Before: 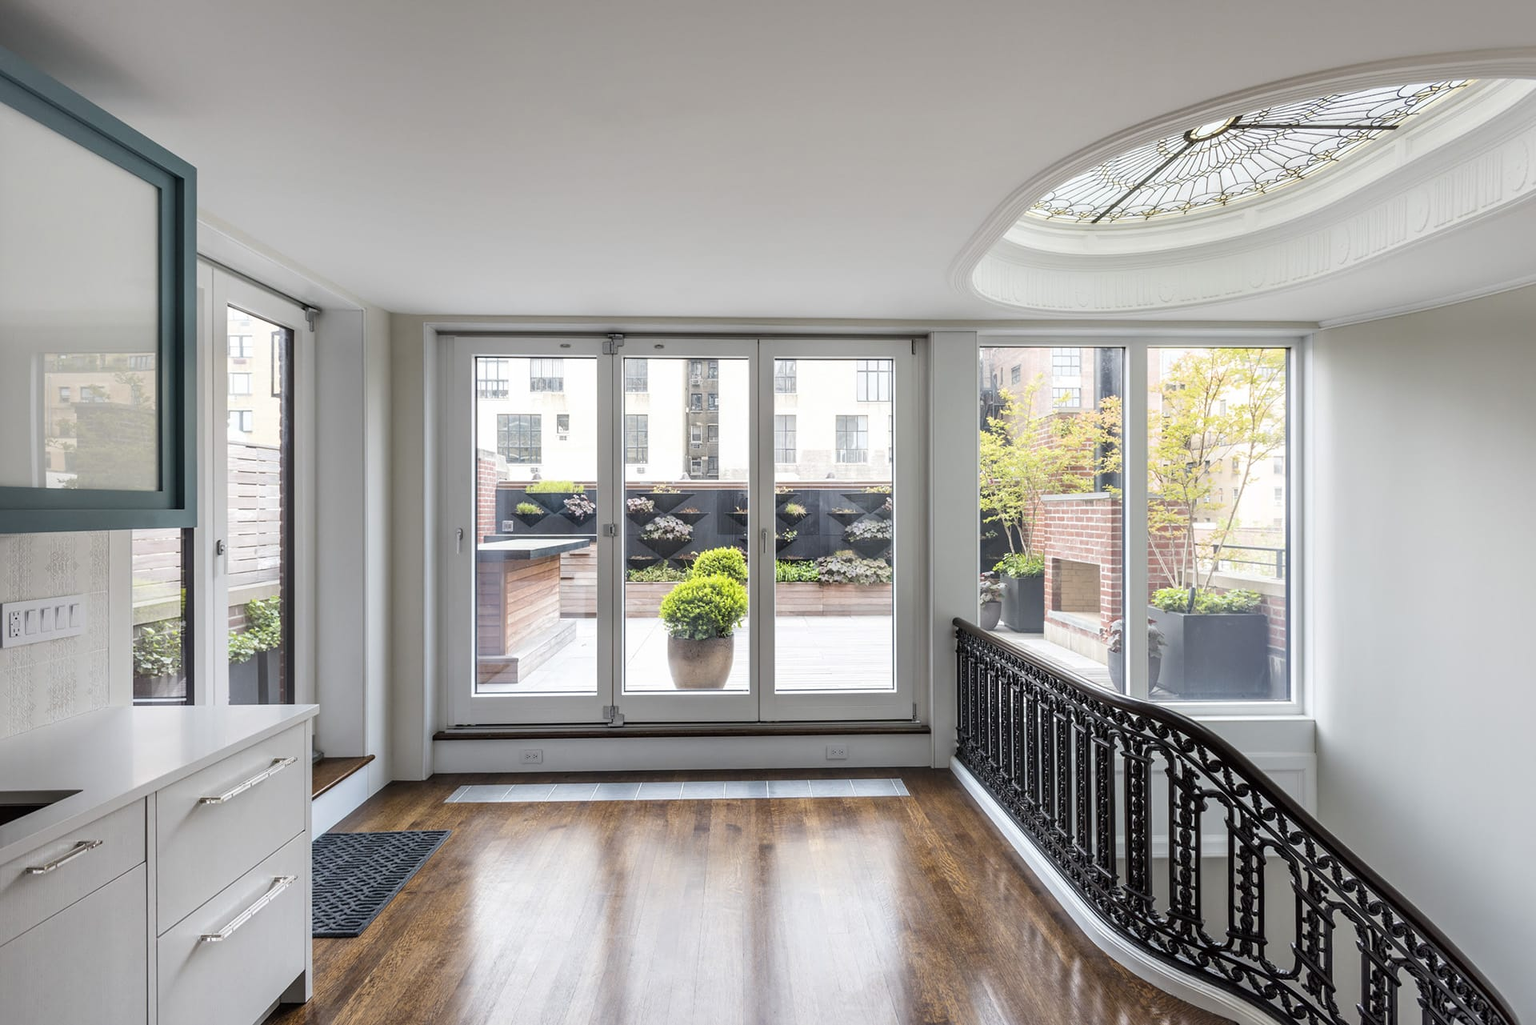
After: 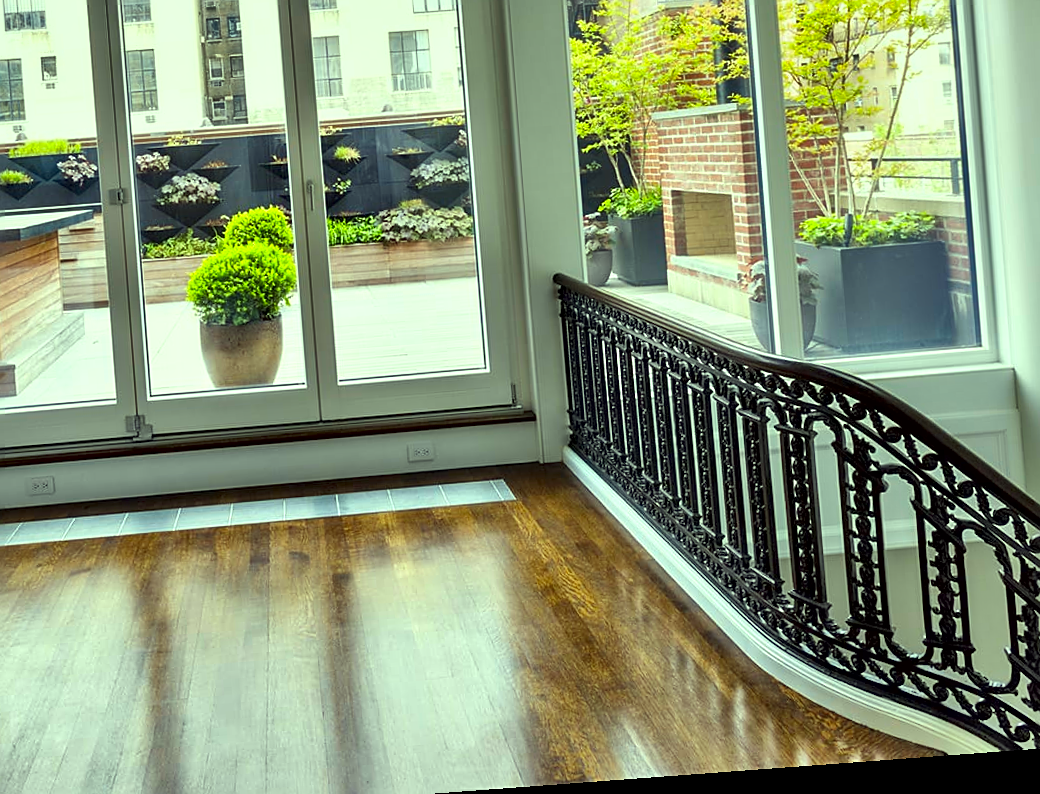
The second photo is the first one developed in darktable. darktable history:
contrast equalizer: y [[0.514, 0.573, 0.581, 0.508, 0.5, 0.5], [0.5 ×6], [0.5 ×6], [0 ×6], [0 ×6]], mix 0.79
rotate and perspective: rotation -4.25°, automatic cropping off
sharpen: on, module defaults
crop: left 34.479%, top 38.822%, right 13.718%, bottom 5.172%
color correction: highlights a* -10.77, highlights b* 9.8, saturation 1.72
shadows and highlights: soften with gaussian
local contrast: mode bilateral grid, contrast 20, coarseness 50, detail 120%, midtone range 0.2
